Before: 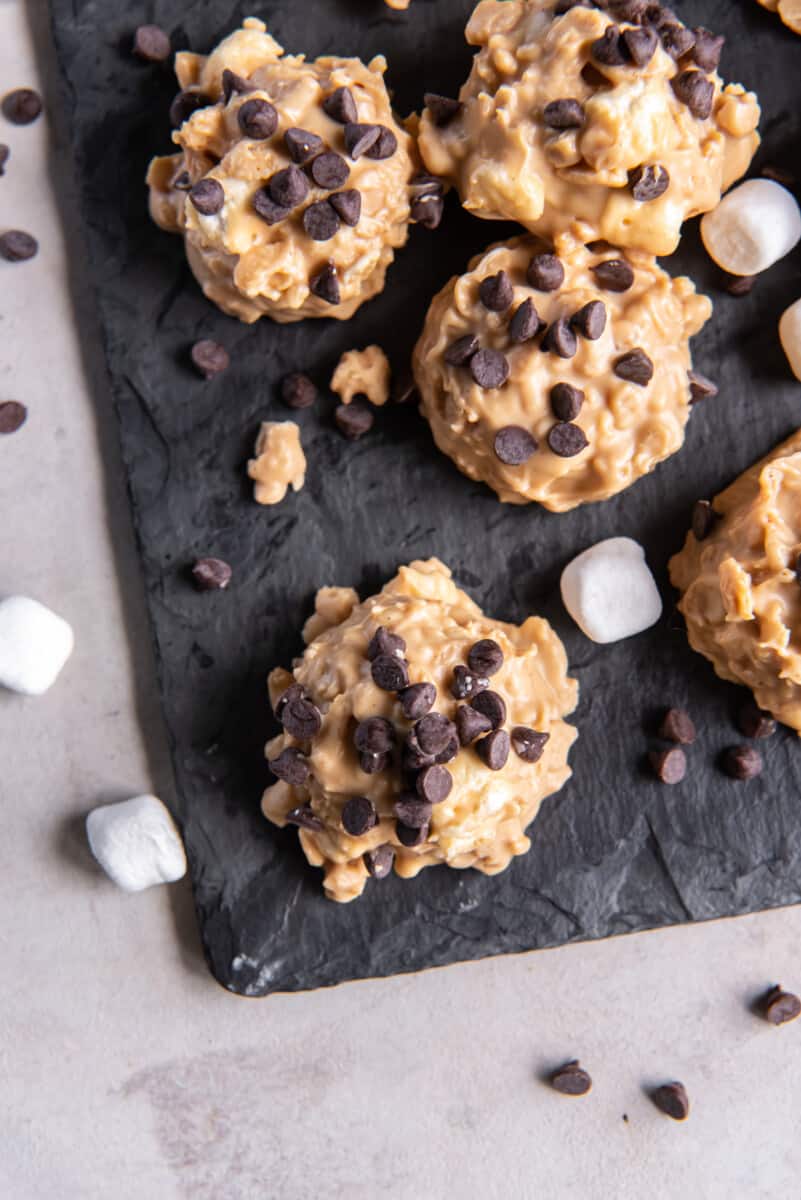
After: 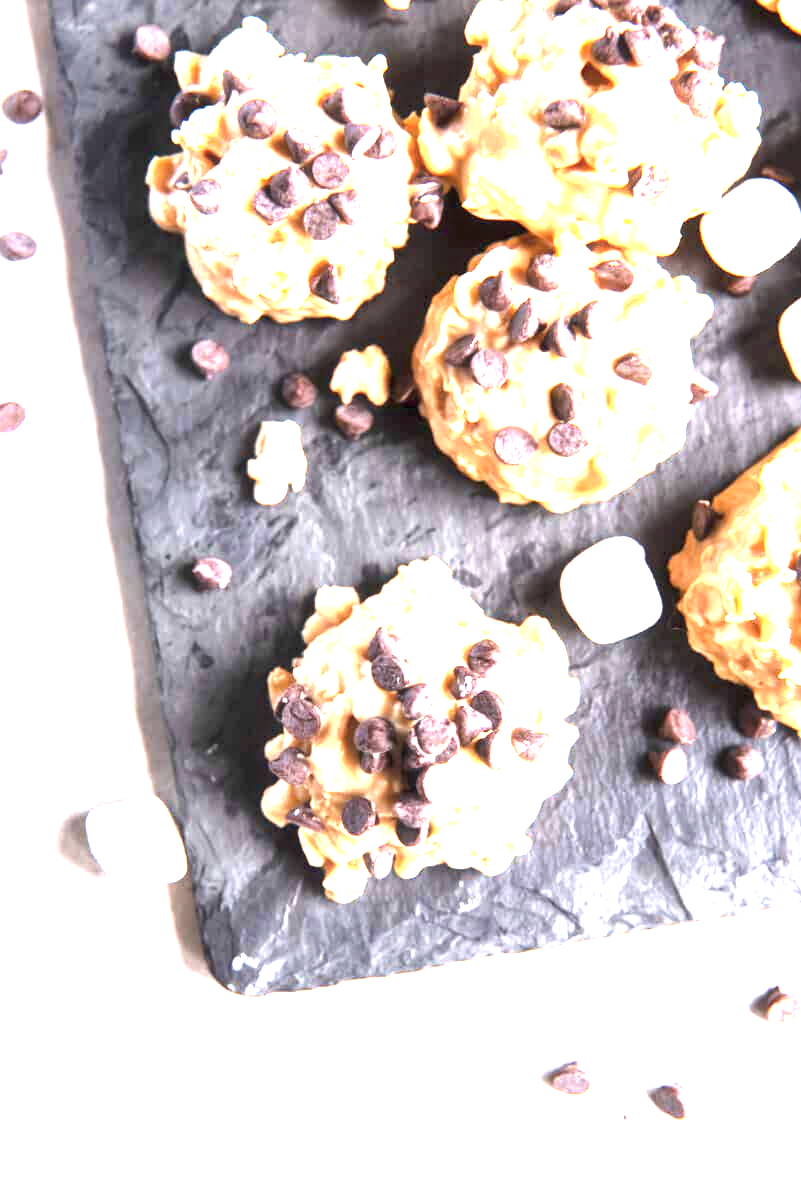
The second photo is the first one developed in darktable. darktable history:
exposure: exposure 2.938 EV, compensate exposure bias true, compensate highlight preservation false
haze removal: strength -0.042, compatibility mode true, adaptive false
